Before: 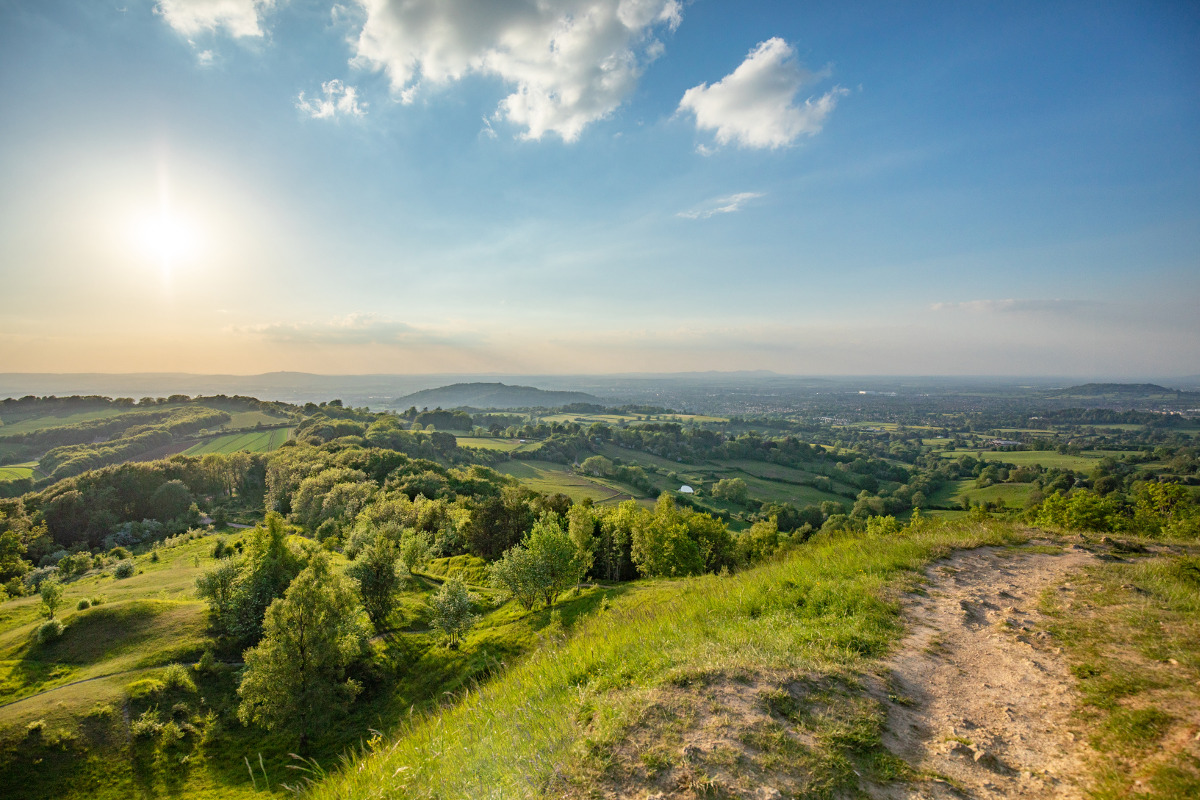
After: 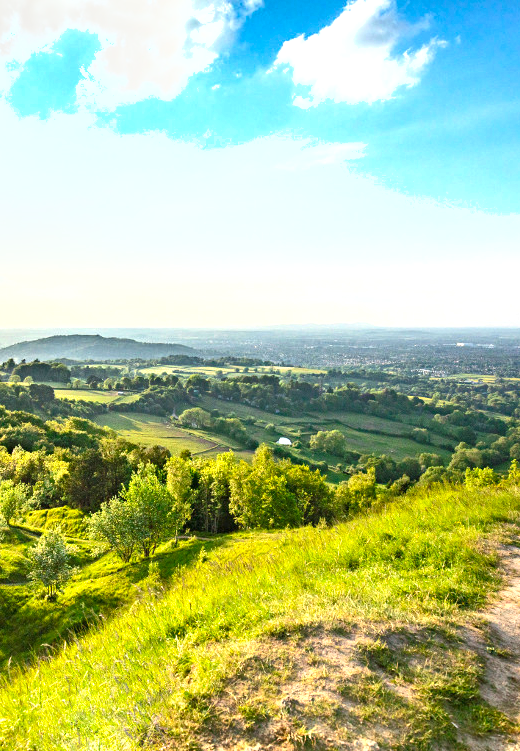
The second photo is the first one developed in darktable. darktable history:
crop: left 33.503%, top 6.081%, right 23.094%
exposure: black level correction 0, exposure 1.199 EV, compensate highlight preservation false
contrast brightness saturation: contrast 0.104, brightness 0.027, saturation 0.088
shadows and highlights: low approximation 0.01, soften with gaussian
